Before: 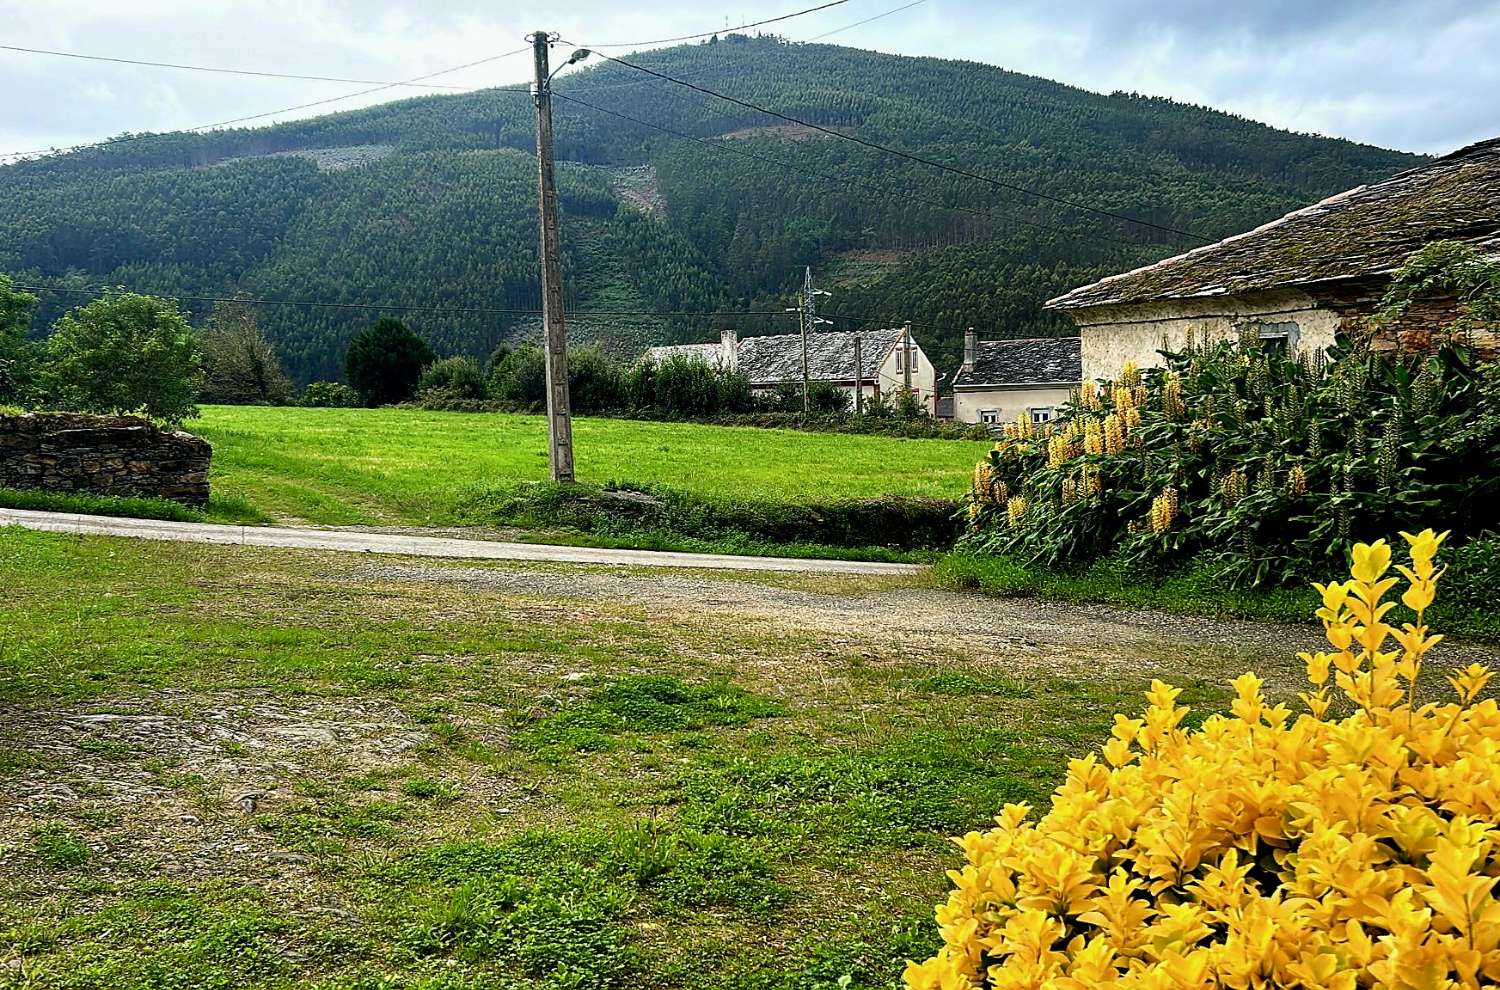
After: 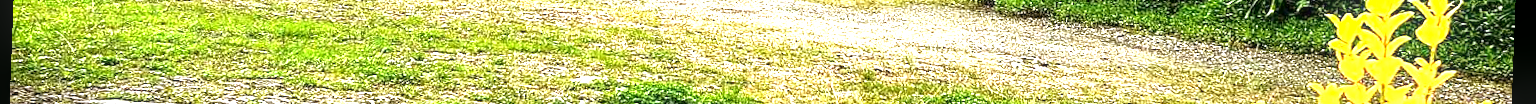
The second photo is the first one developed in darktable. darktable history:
rotate and perspective: rotation 2.17°, automatic cropping off
local contrast: on, module defaults
color balance: mode lift, gamma, gain (sRGB), lift [1, 0.99, 1.01, 0.992], gamma [1, 1.037, 0.974, 0.963]
crop and rotate: top 59.084%, bottom 30.916%
exposure: black level correction 0, exposure 1.75 EV, compensate exposure bias true, compensate highlight preservation false
